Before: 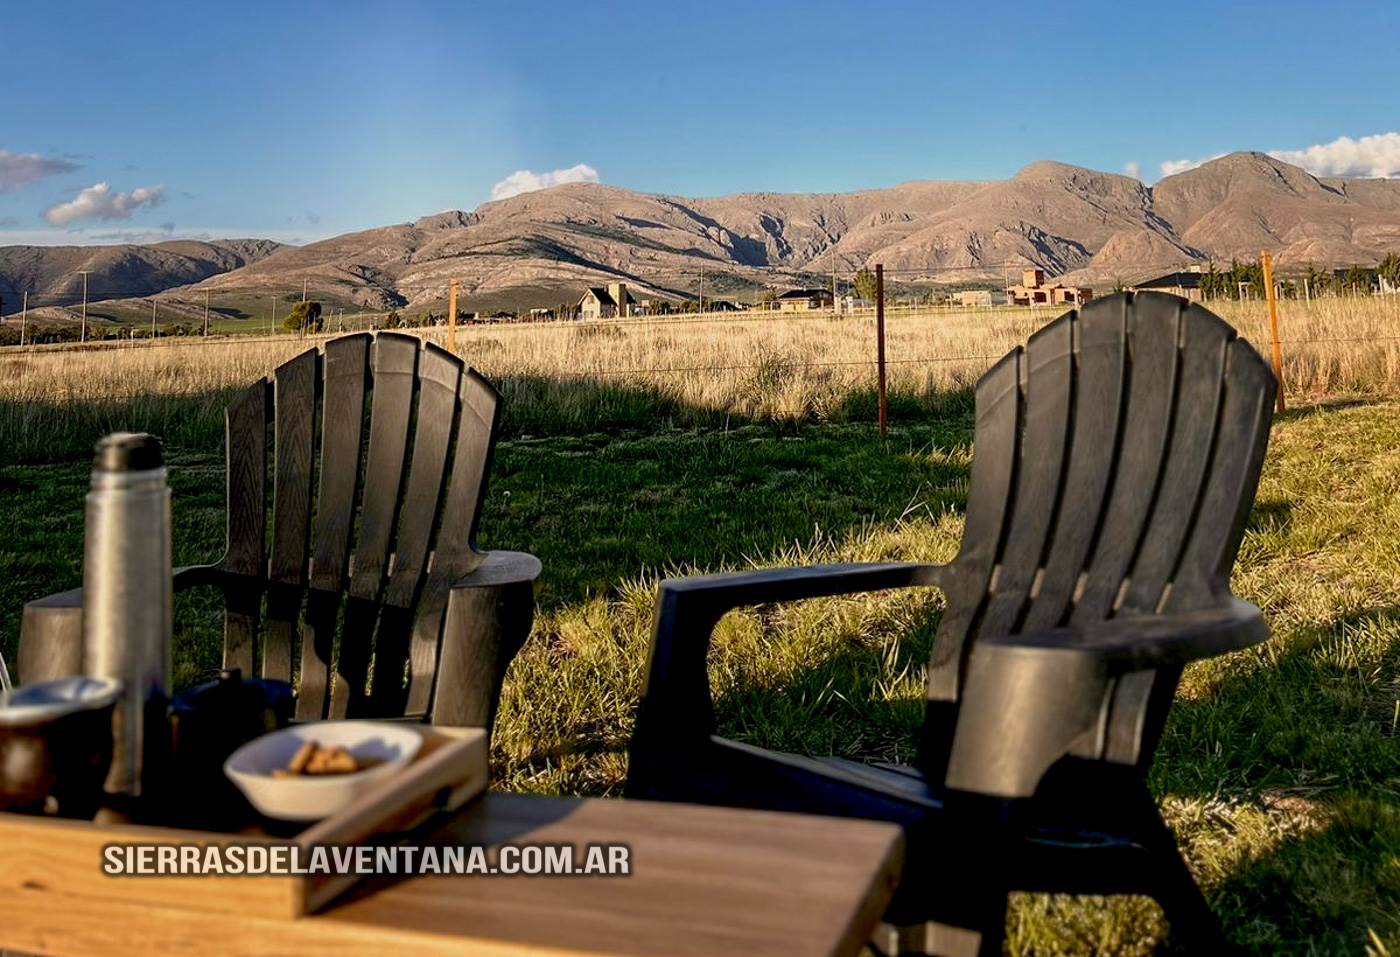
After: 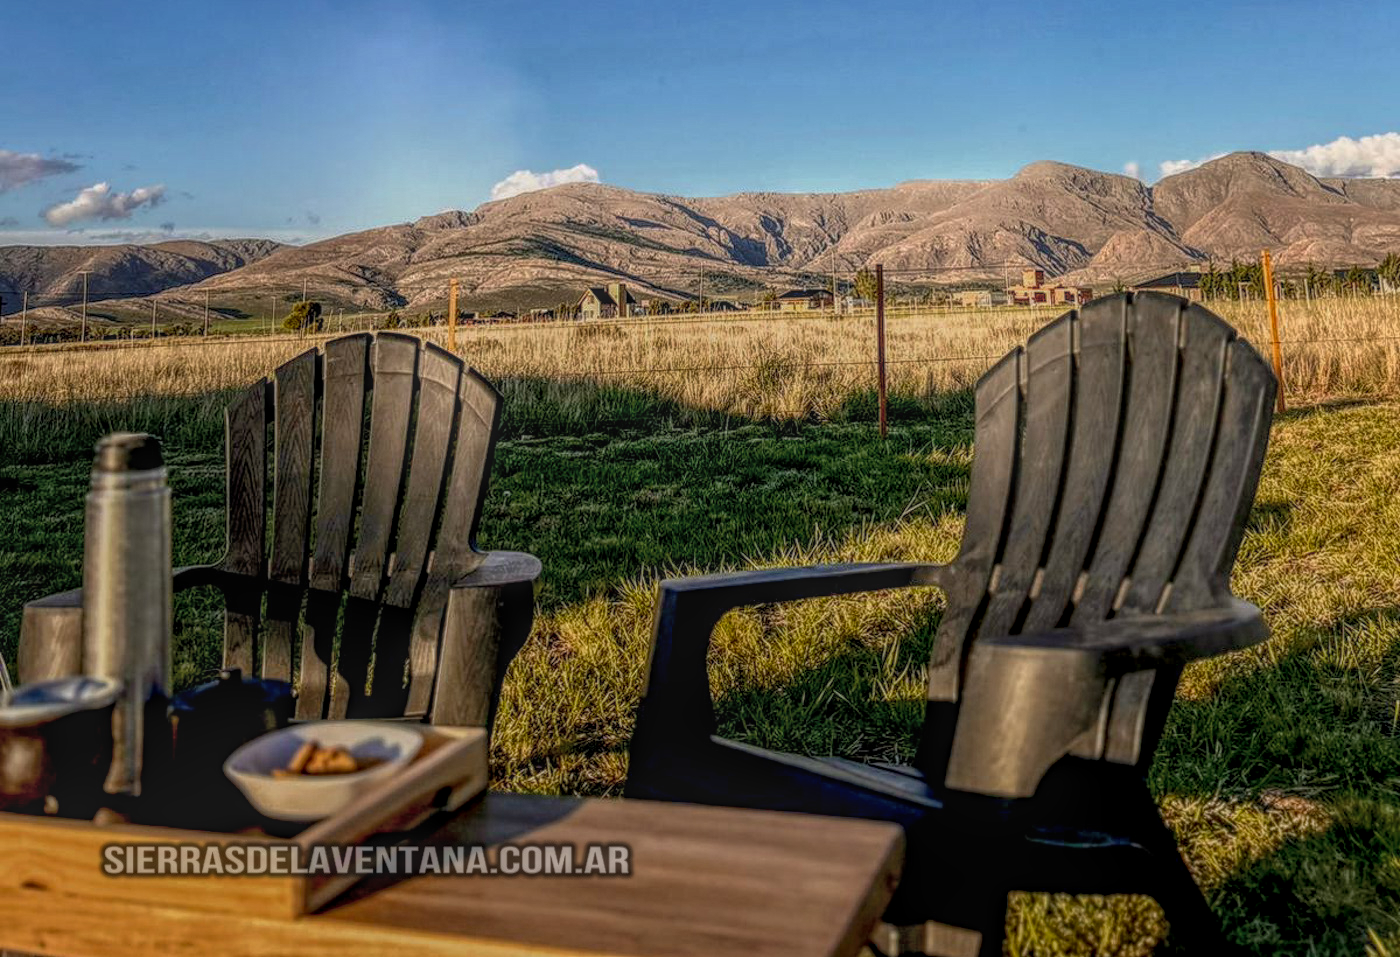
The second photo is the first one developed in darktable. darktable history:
local contrast: highlights 20%, shadows 30%, detail 200%, midtone range 0.2
